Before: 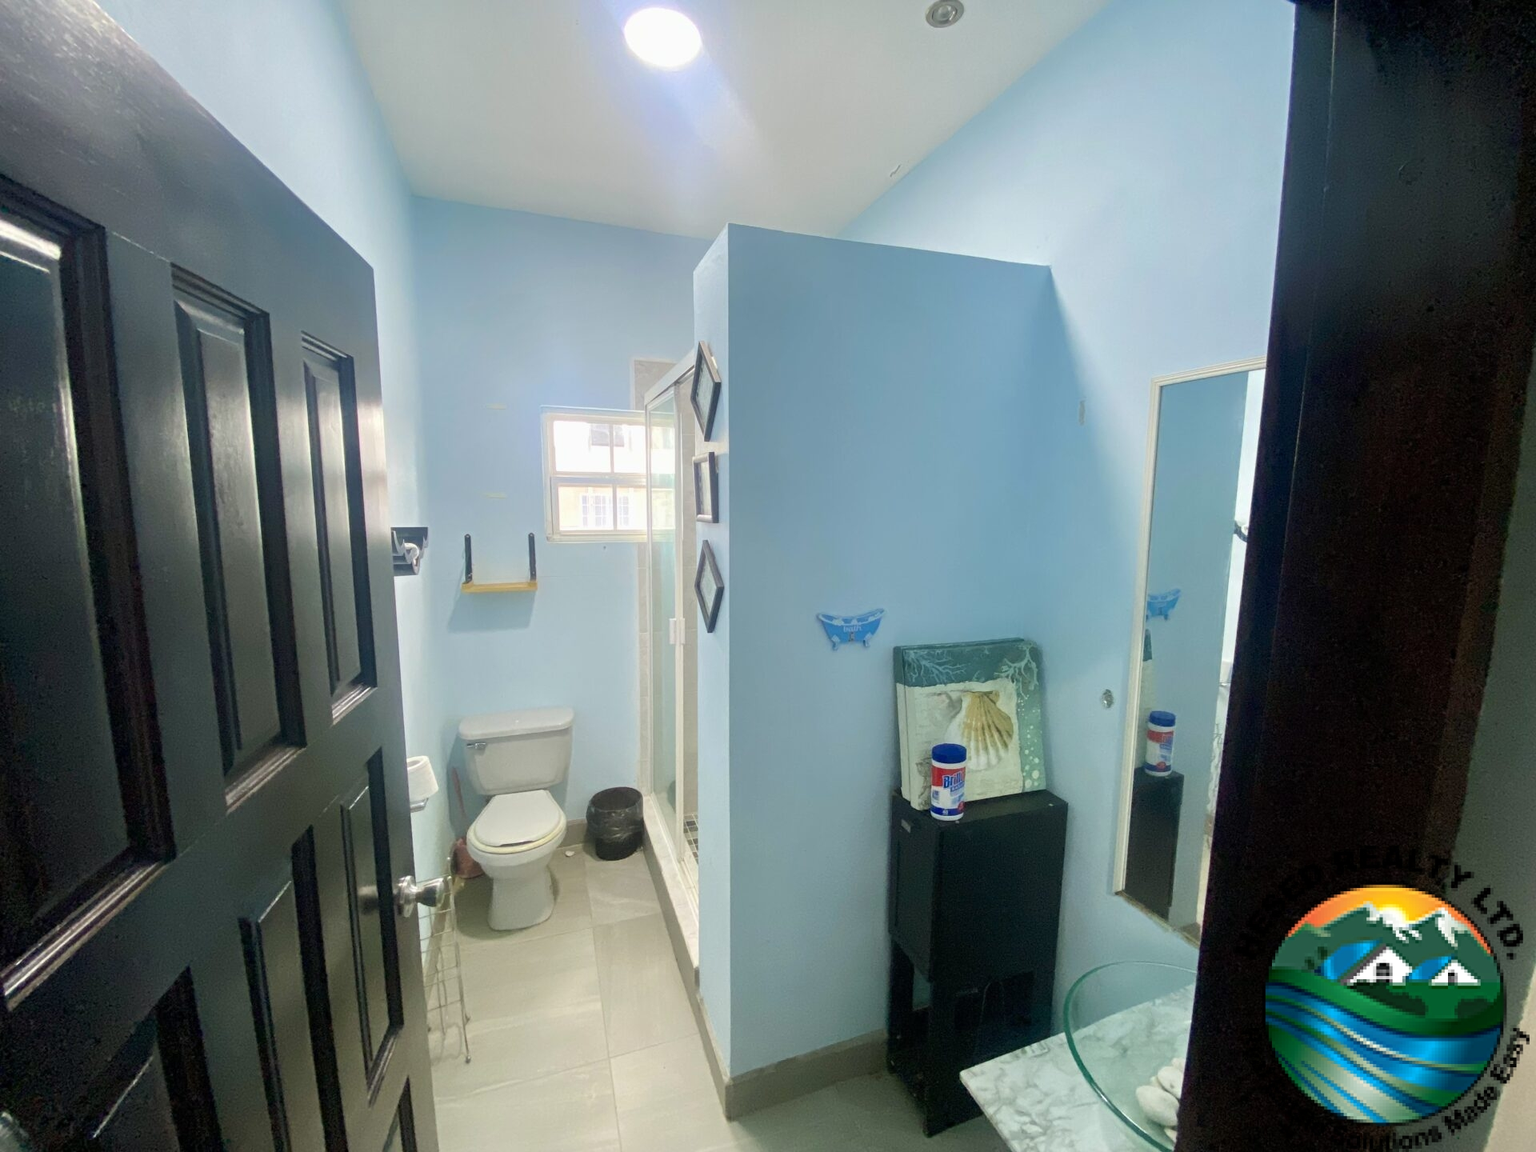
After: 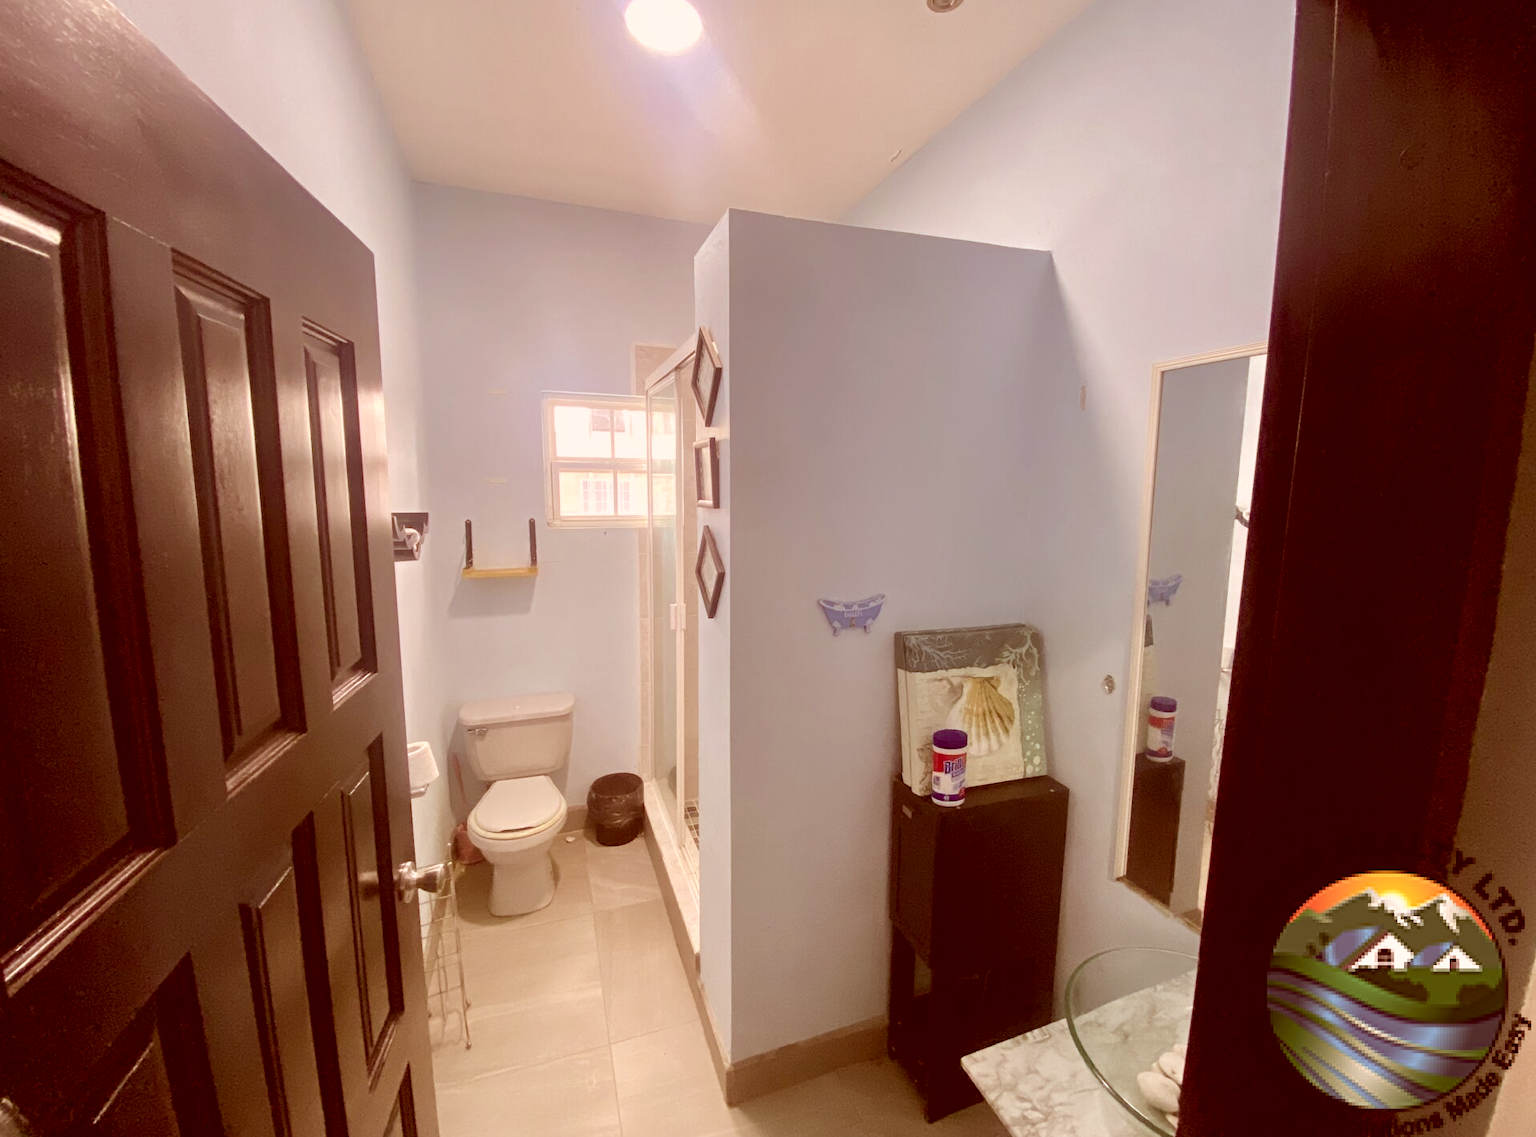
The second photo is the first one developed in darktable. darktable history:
crop: top 1.337%, right 0.088%
color correction: highlights a* 9.12, highlights b* 8.89, shadows a* 39.69, shadows b* 39.59, saturation 0.809
